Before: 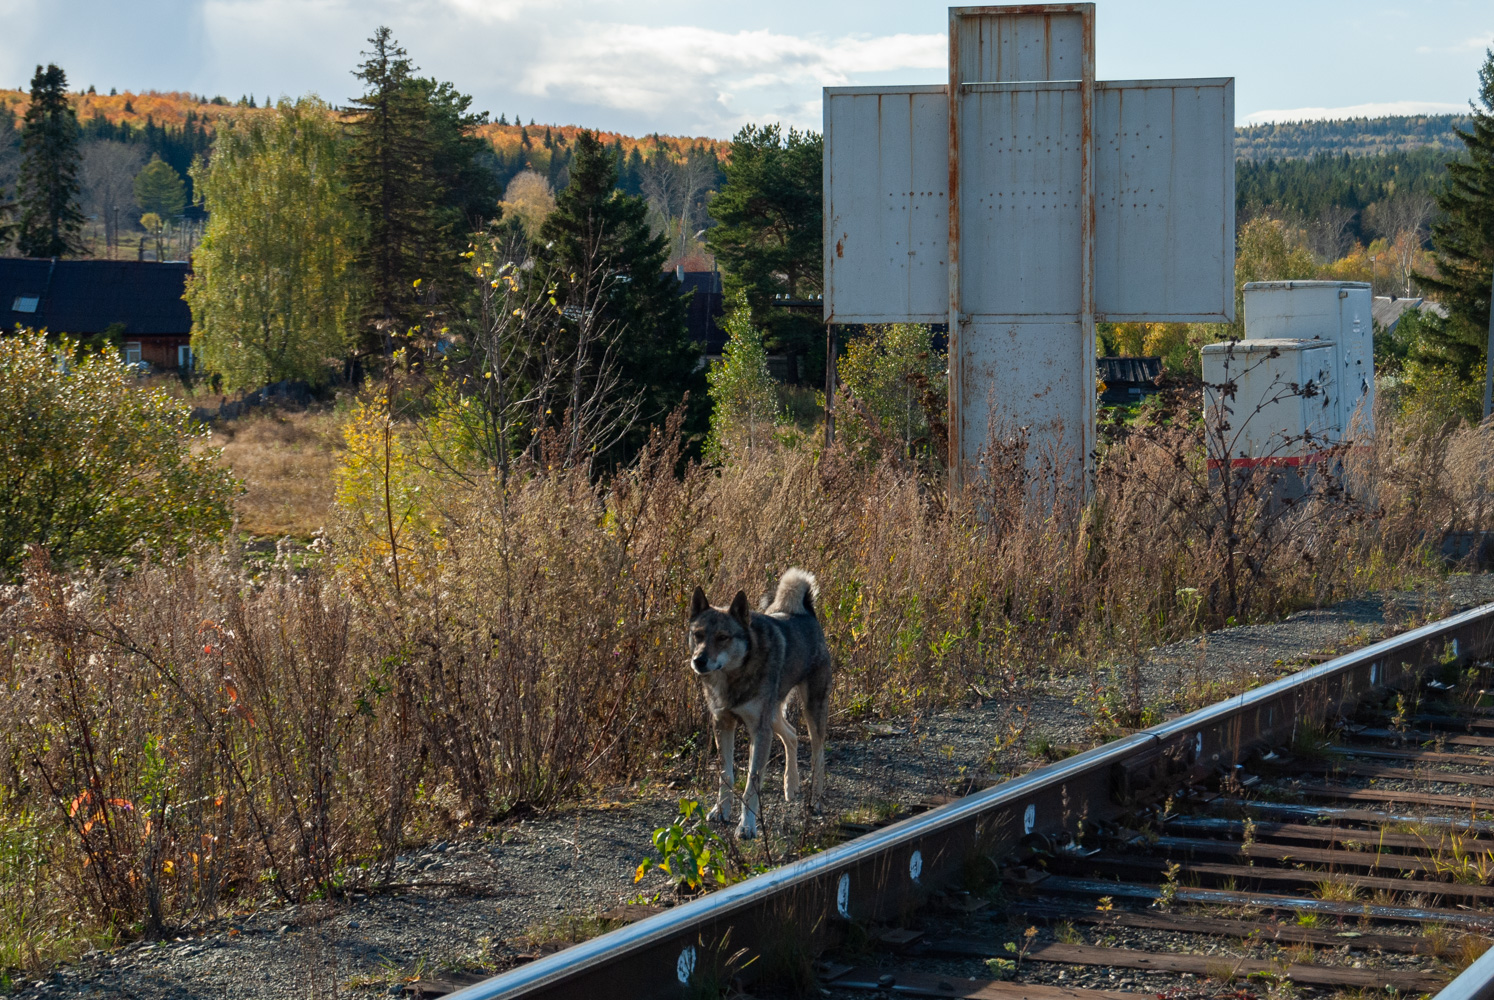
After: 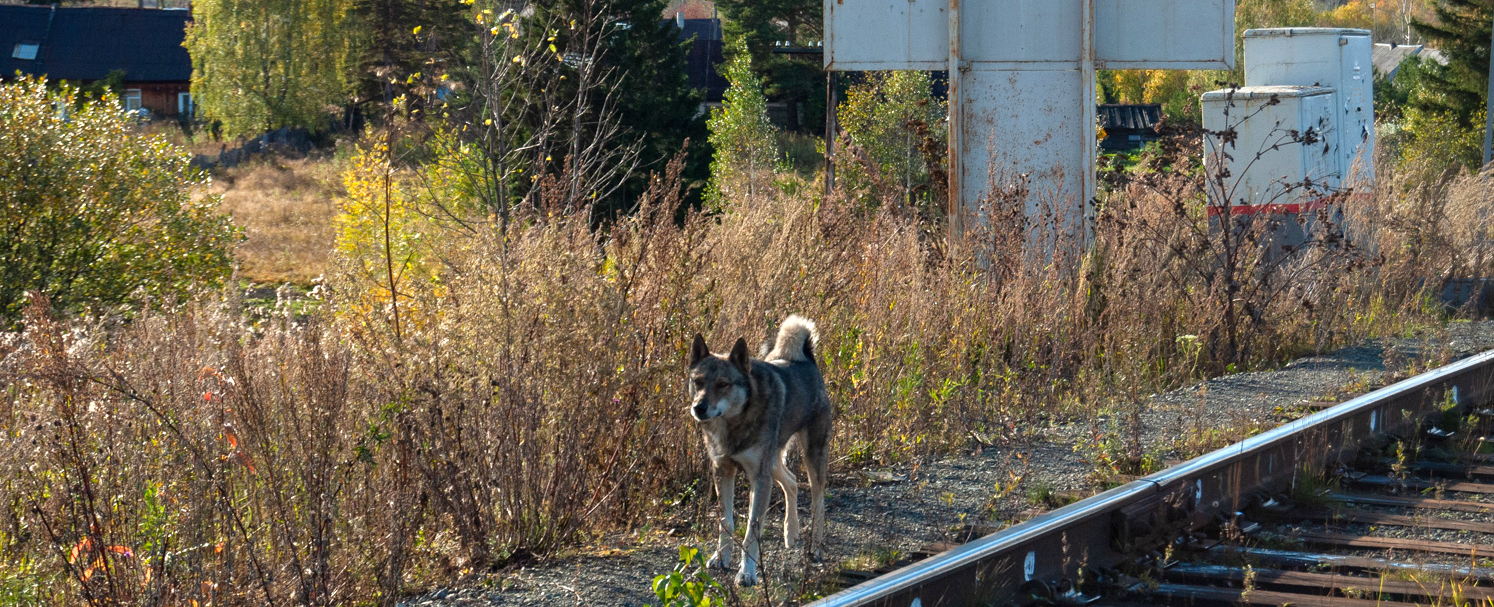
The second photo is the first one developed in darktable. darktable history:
crop and rotate: top 25.357%, bottom 13.942%
exposure: black level correction 0, exposure 0.7 EV, compensate exposure bias true, compensate highlight preservation false
